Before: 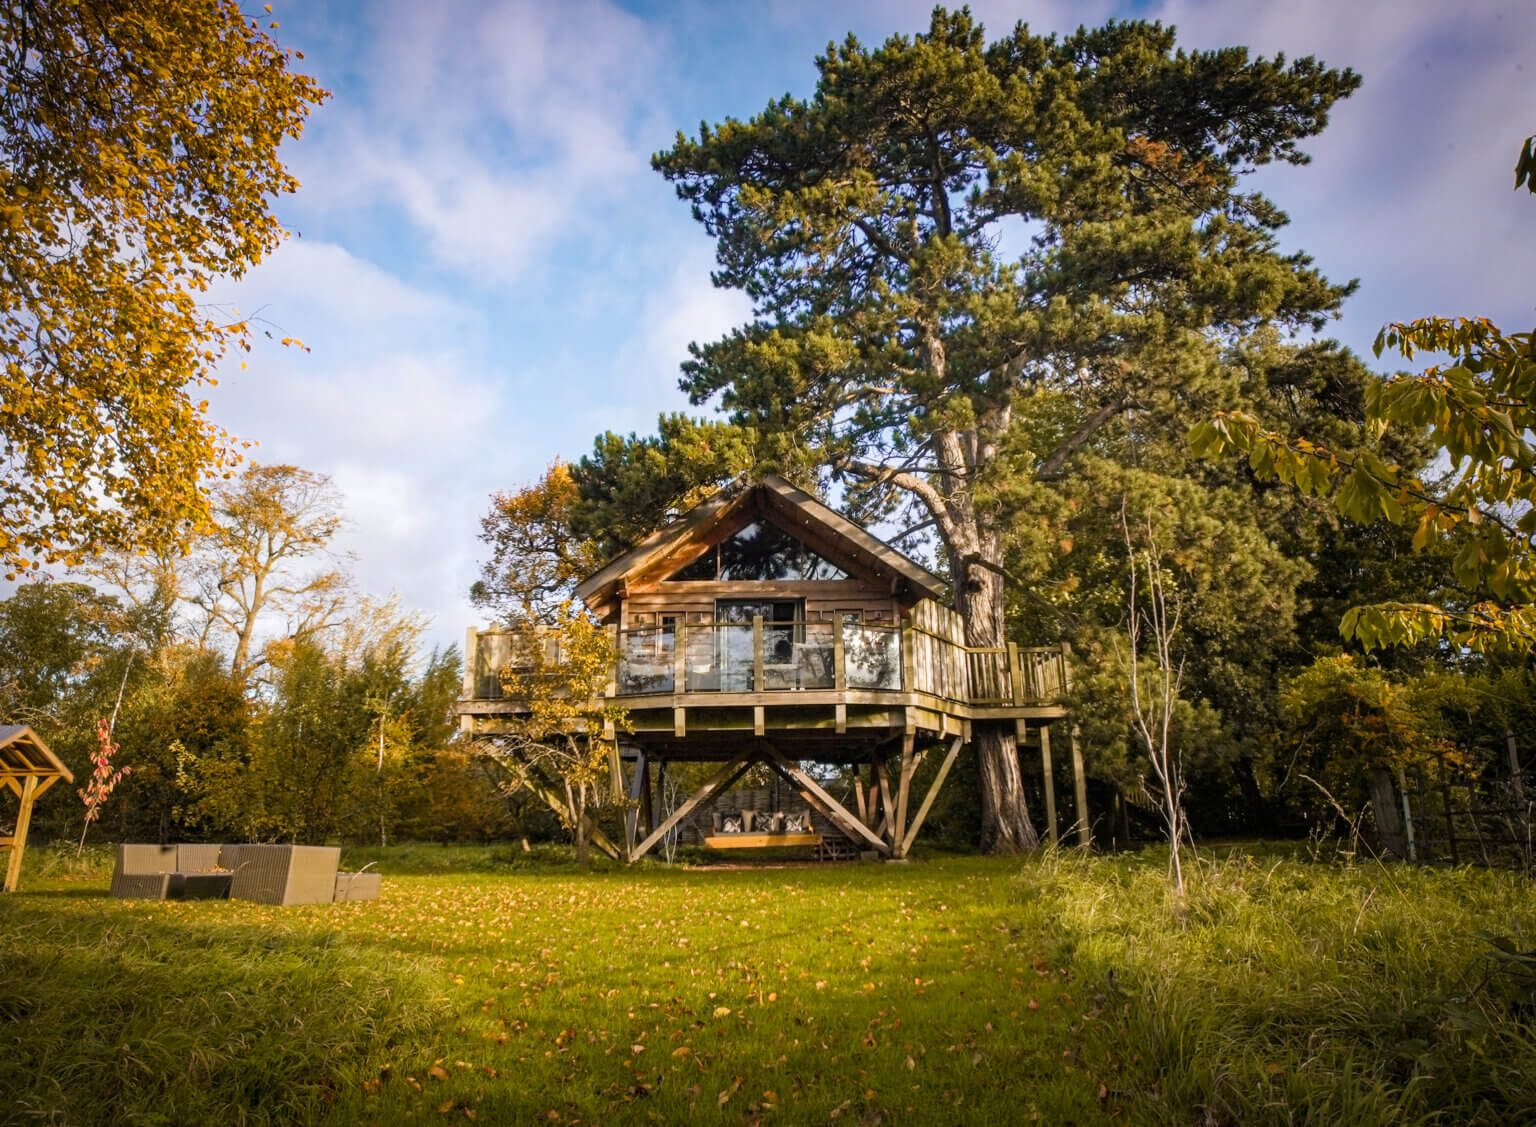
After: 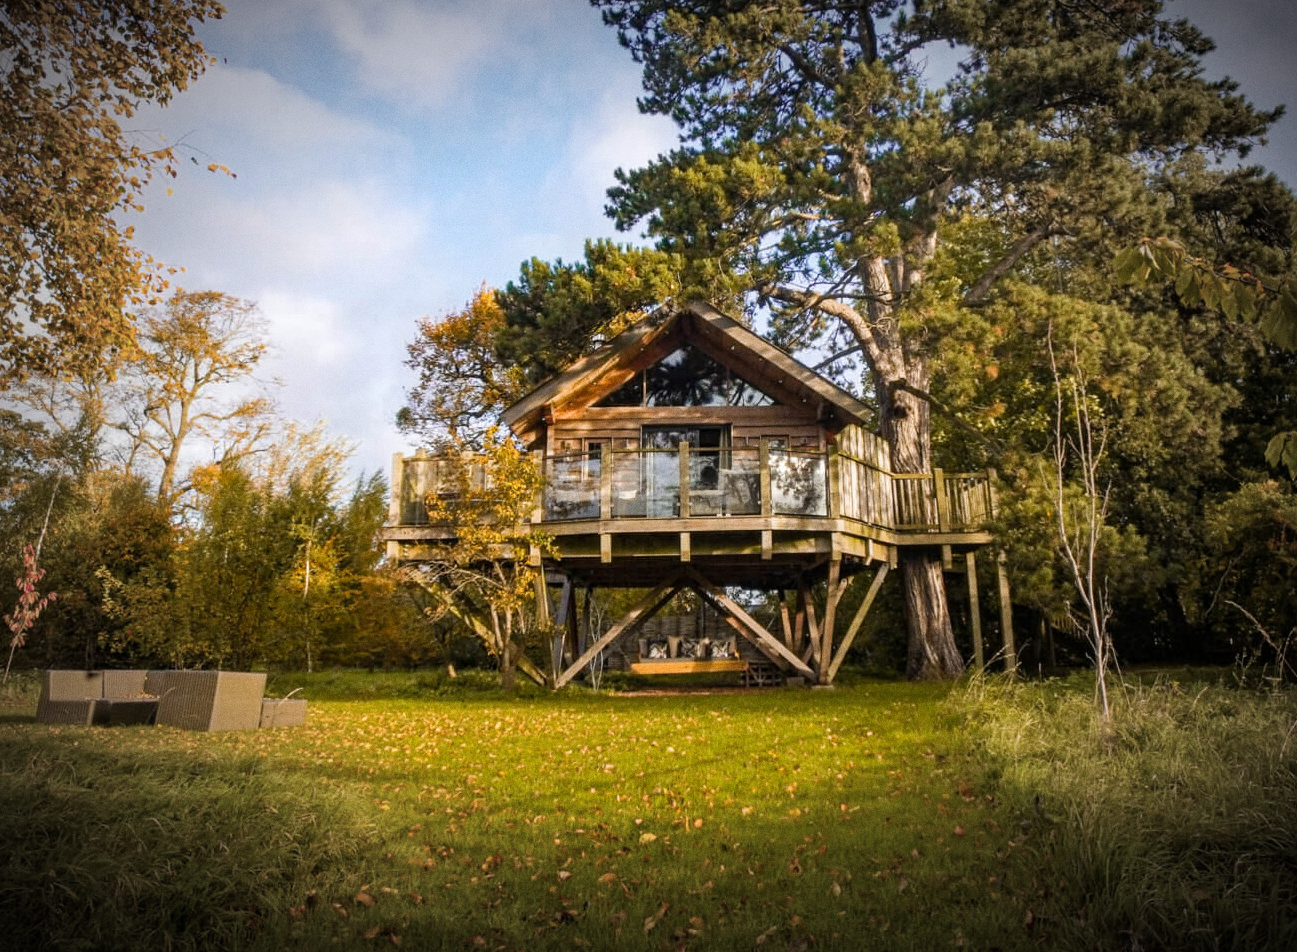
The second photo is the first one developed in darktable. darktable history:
vignetting: fall-off start 67.5%, fall-off radius 67.23%, brightness -0.813, automatic ratio true
crop and rotate: left 4.842%, top 15.51%, right 10.668%
grain: on, module defaults
